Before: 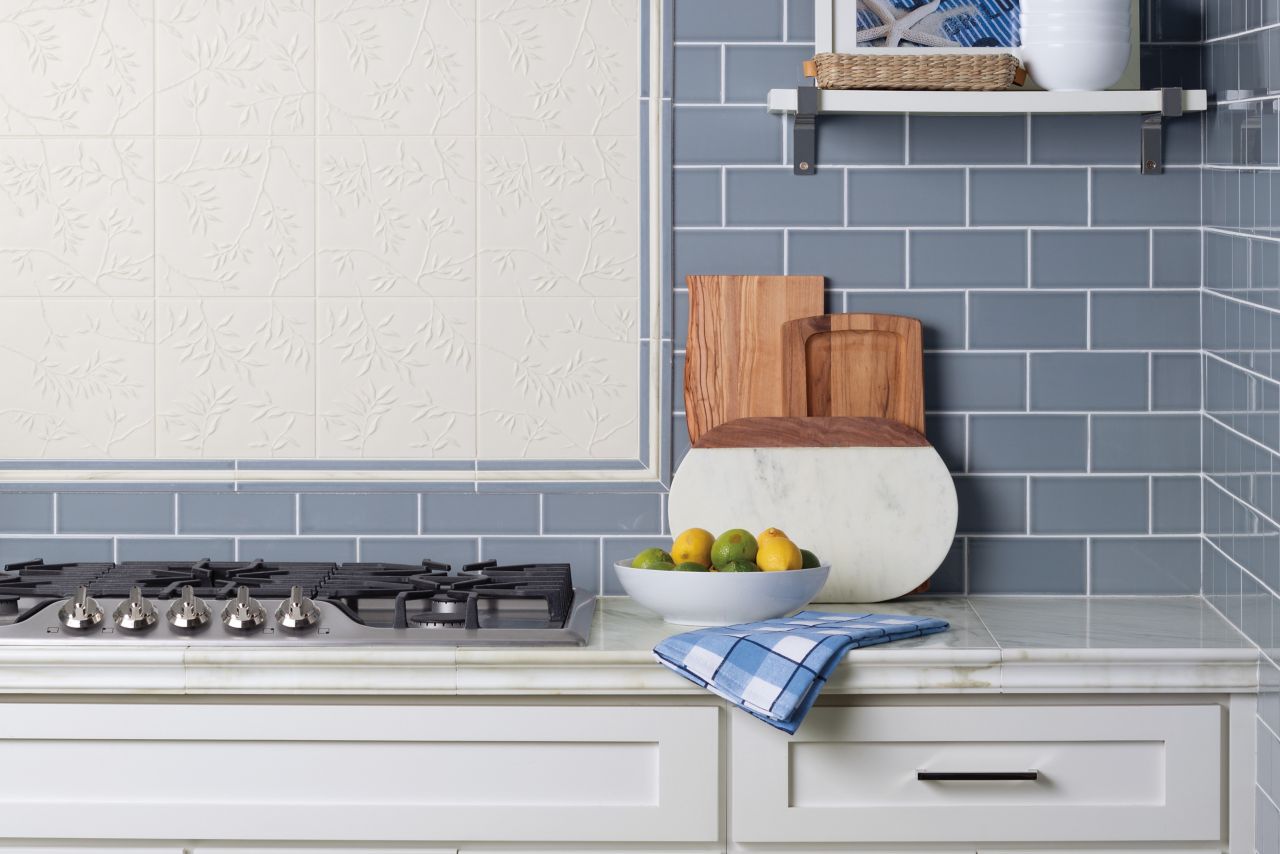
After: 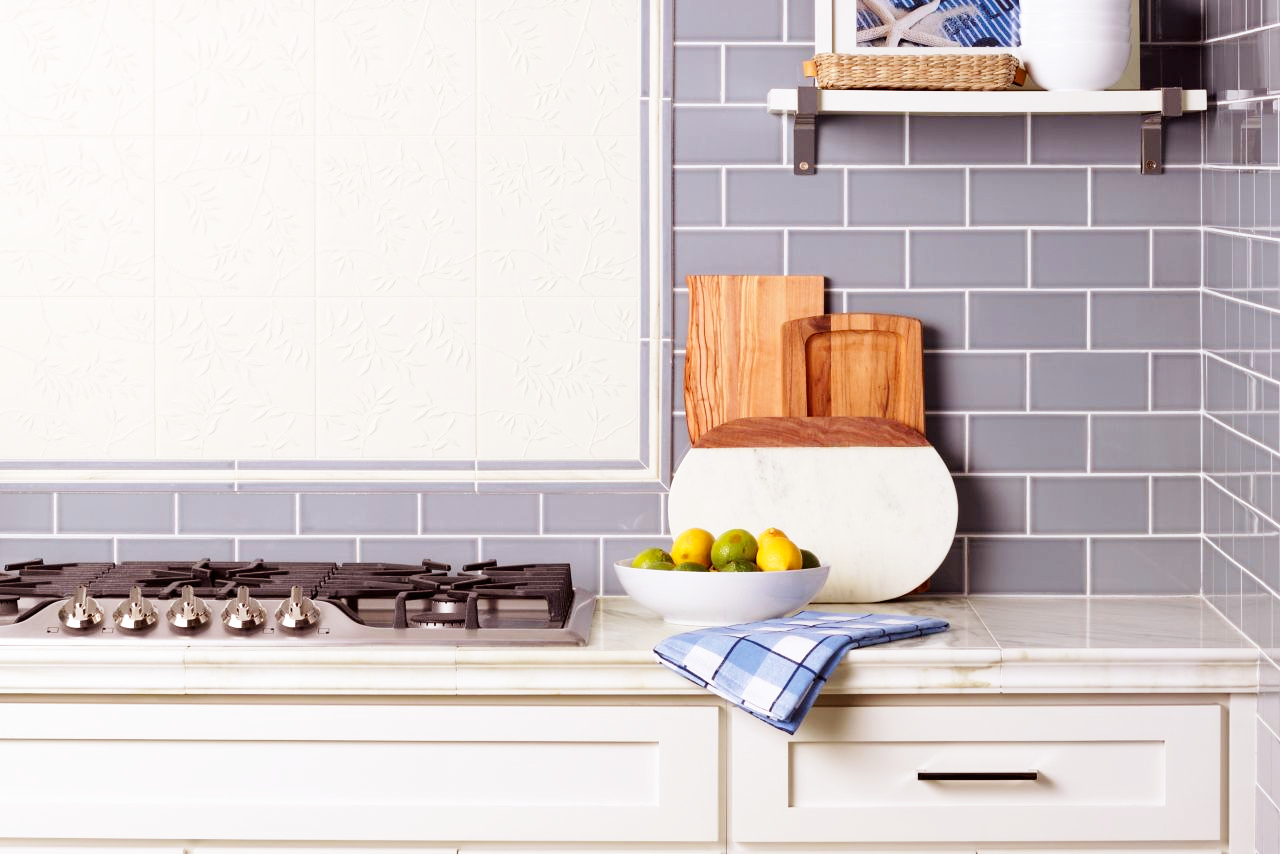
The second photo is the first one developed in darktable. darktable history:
base curve: curves: ch0 [(0, 0) (0.005, 0.002) (0.15, 0.3) (0.4, 0.7) (0.75, 0.95) (1, 1)], preserve colors none
rgb levels: mode RGB, independent channels, levels [[0, 0.5, 1], [0, 0.521, 1], [0, 0.536, 1]]
